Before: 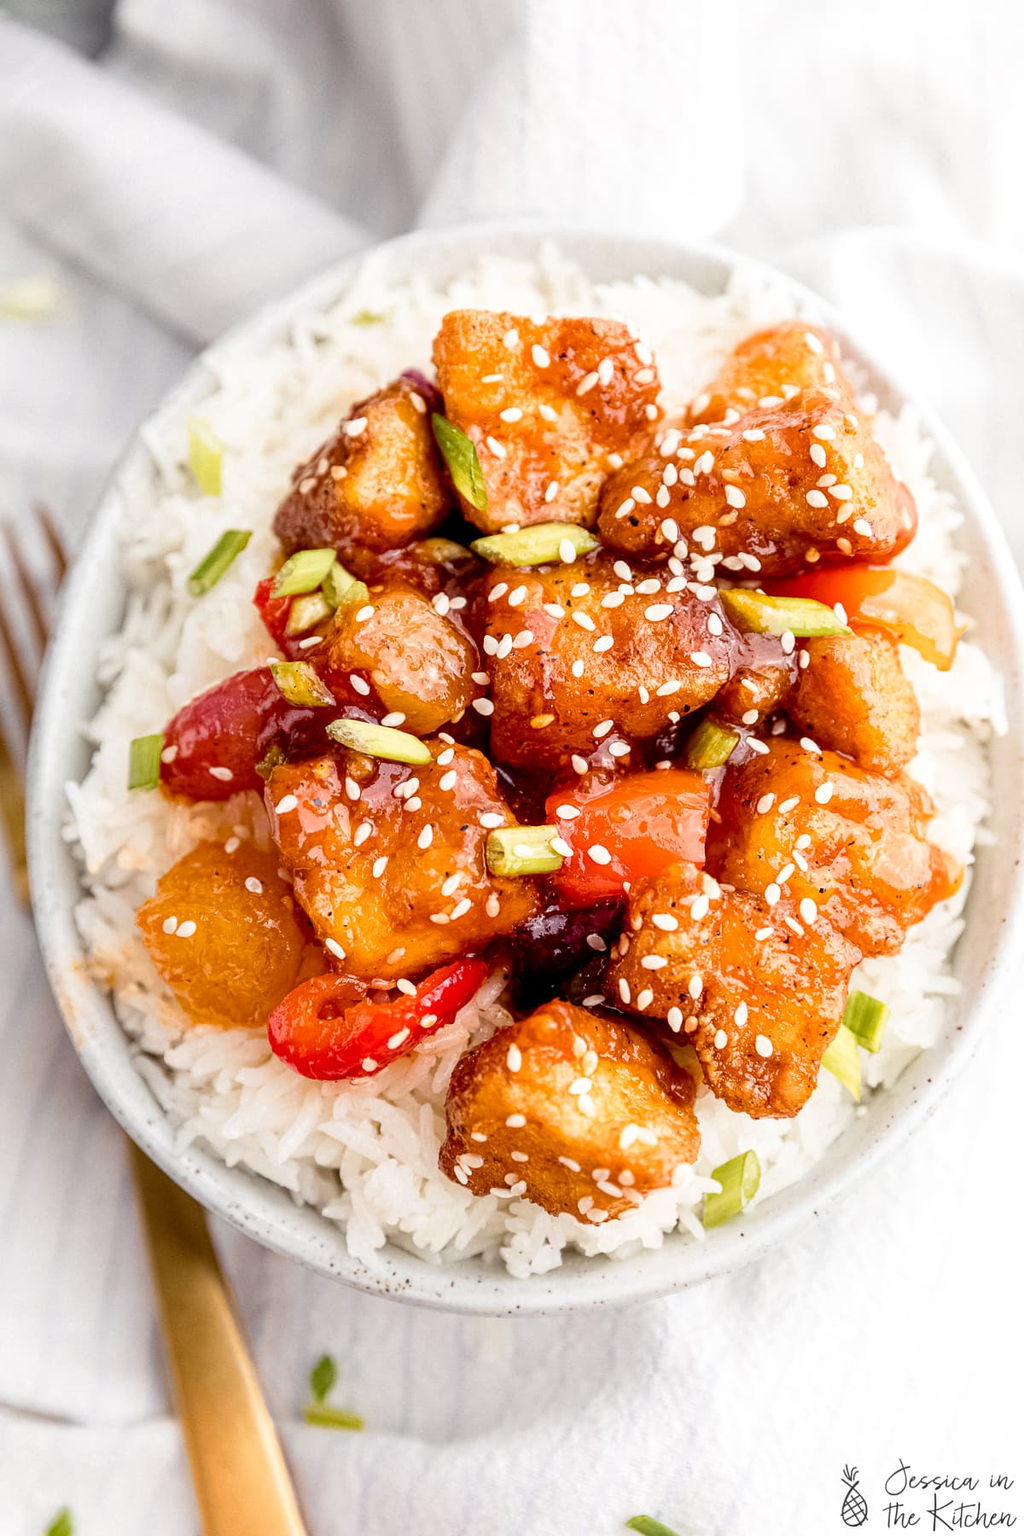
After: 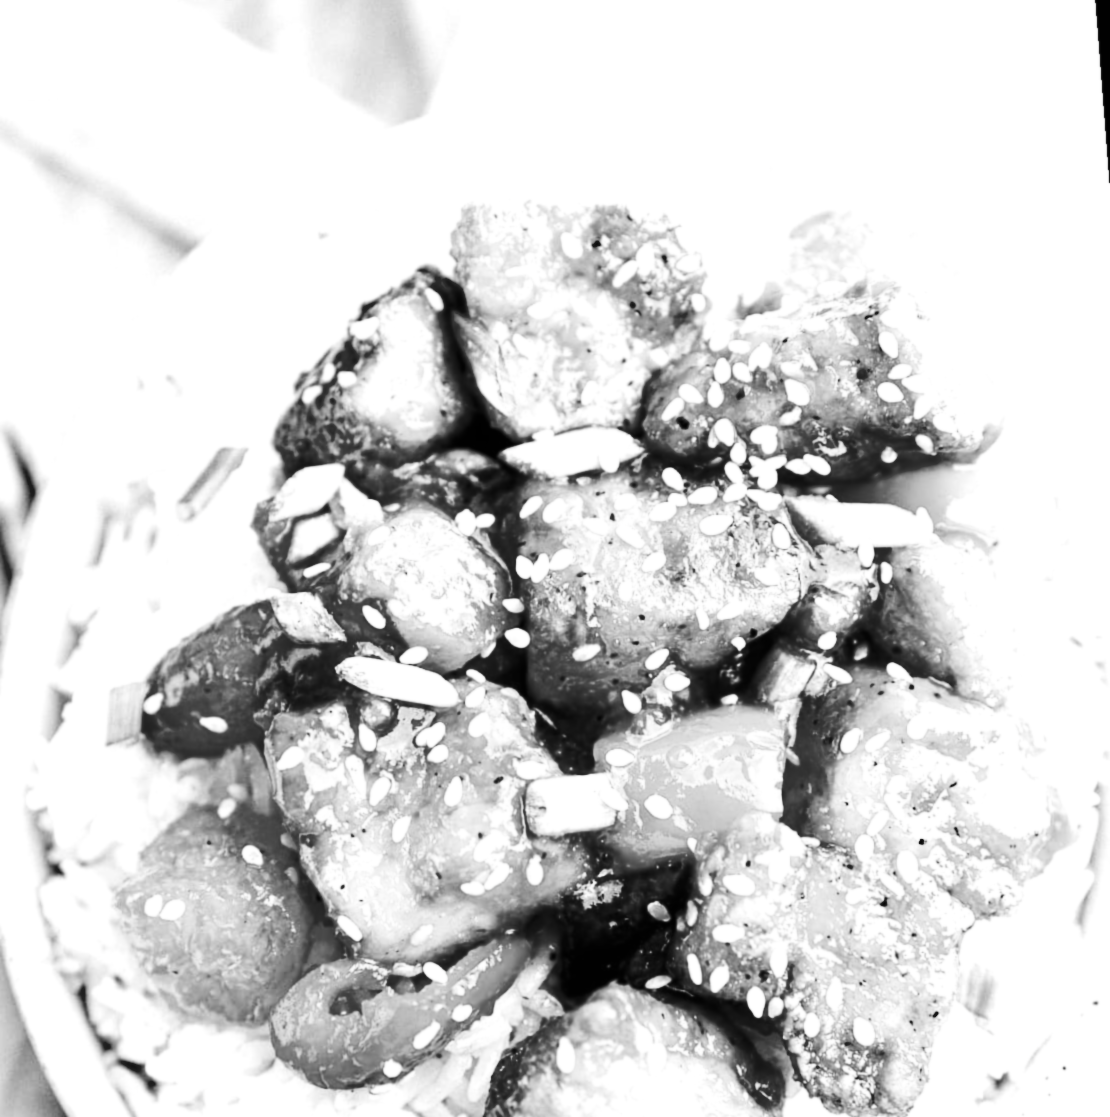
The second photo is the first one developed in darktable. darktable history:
rotate and perspective: rotation -1.68°, lens shift (vertical) -0.146, crop left 0.049, crop right 0.912, crop top 0.032, crop bottom 0.96
shadows and highlights: low approximation 0.01, soften with gaussian
color balance rgb: linear chroma grading › global chroma 10%, perceptual saturation grading › global saturation 30%, global vibrance 10%
crop and rotate: top 4.848%, bottom 29.503%
lowpass: radius 0.76, contrast 1.56, saturation 0, unbound 0
exposure: black level correction 0, exposure 0.9 EV, compensate highlight preservation false
